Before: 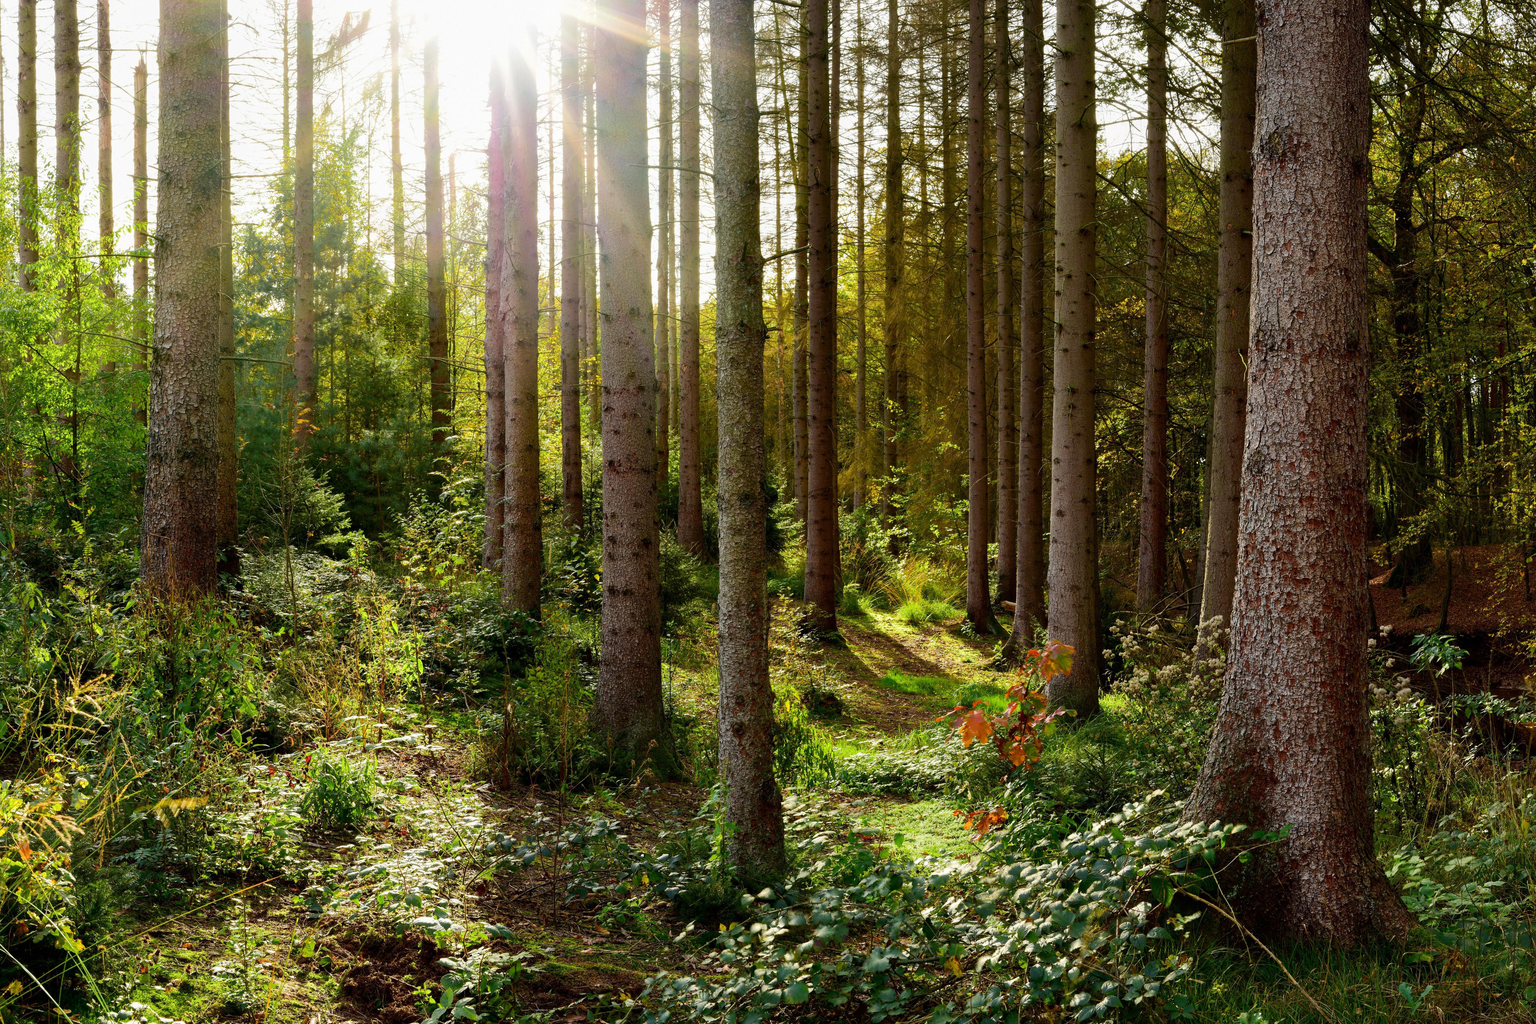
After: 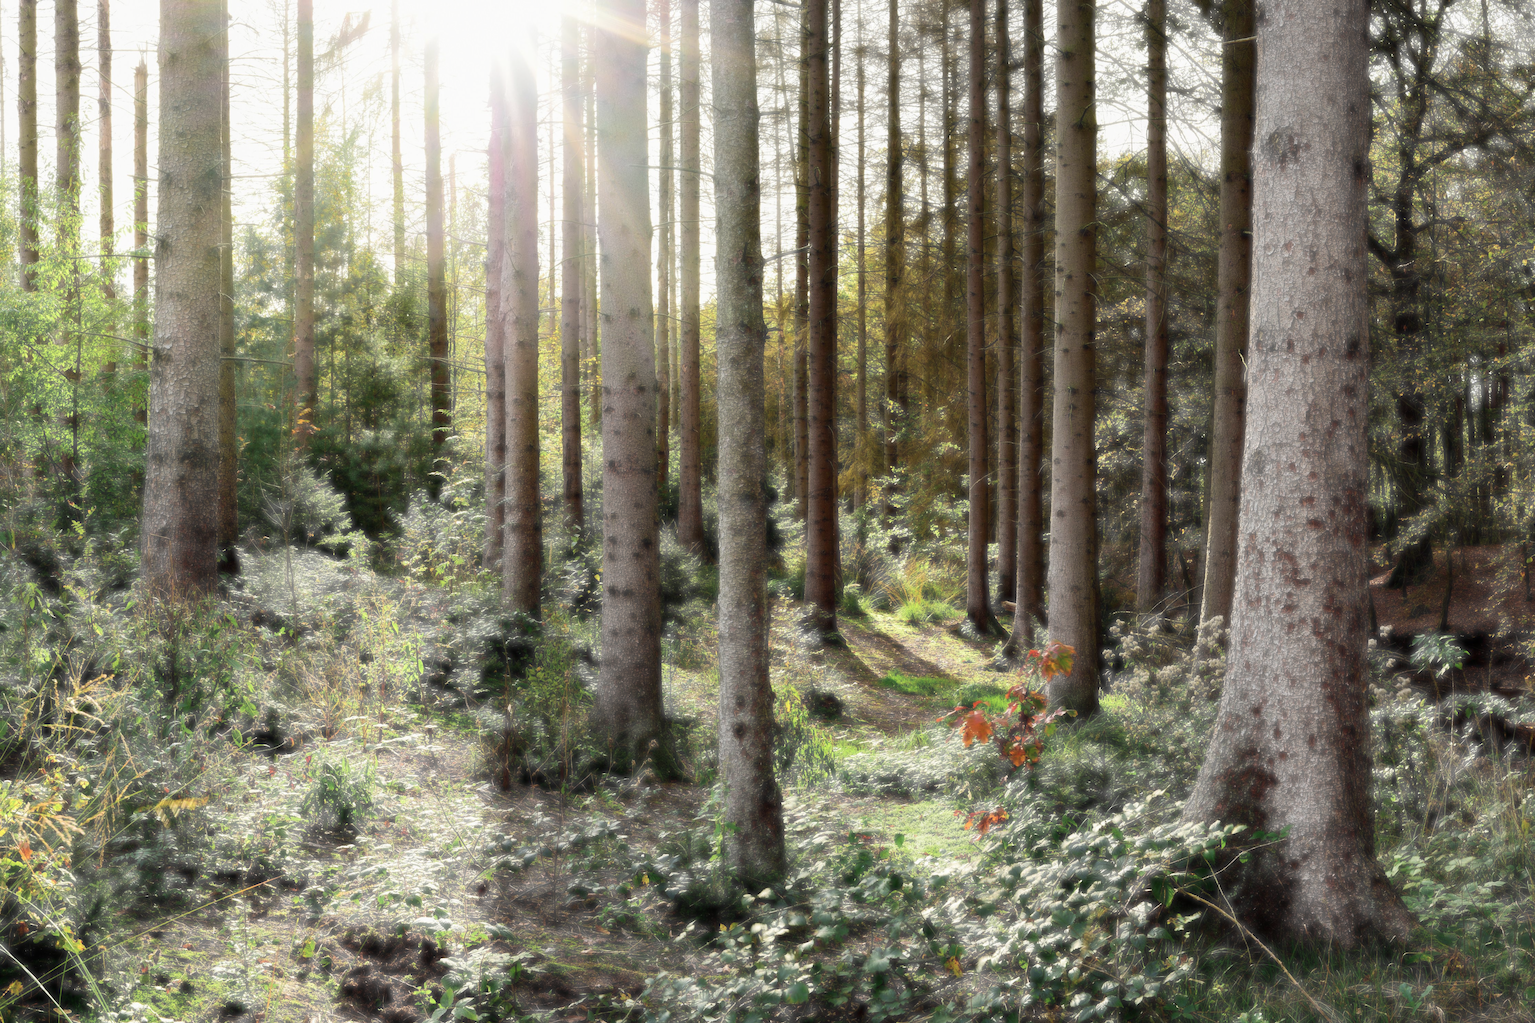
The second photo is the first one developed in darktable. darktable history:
haze removal: strength -0.895, distance 0.224, compatibility mode true, adaptive false
